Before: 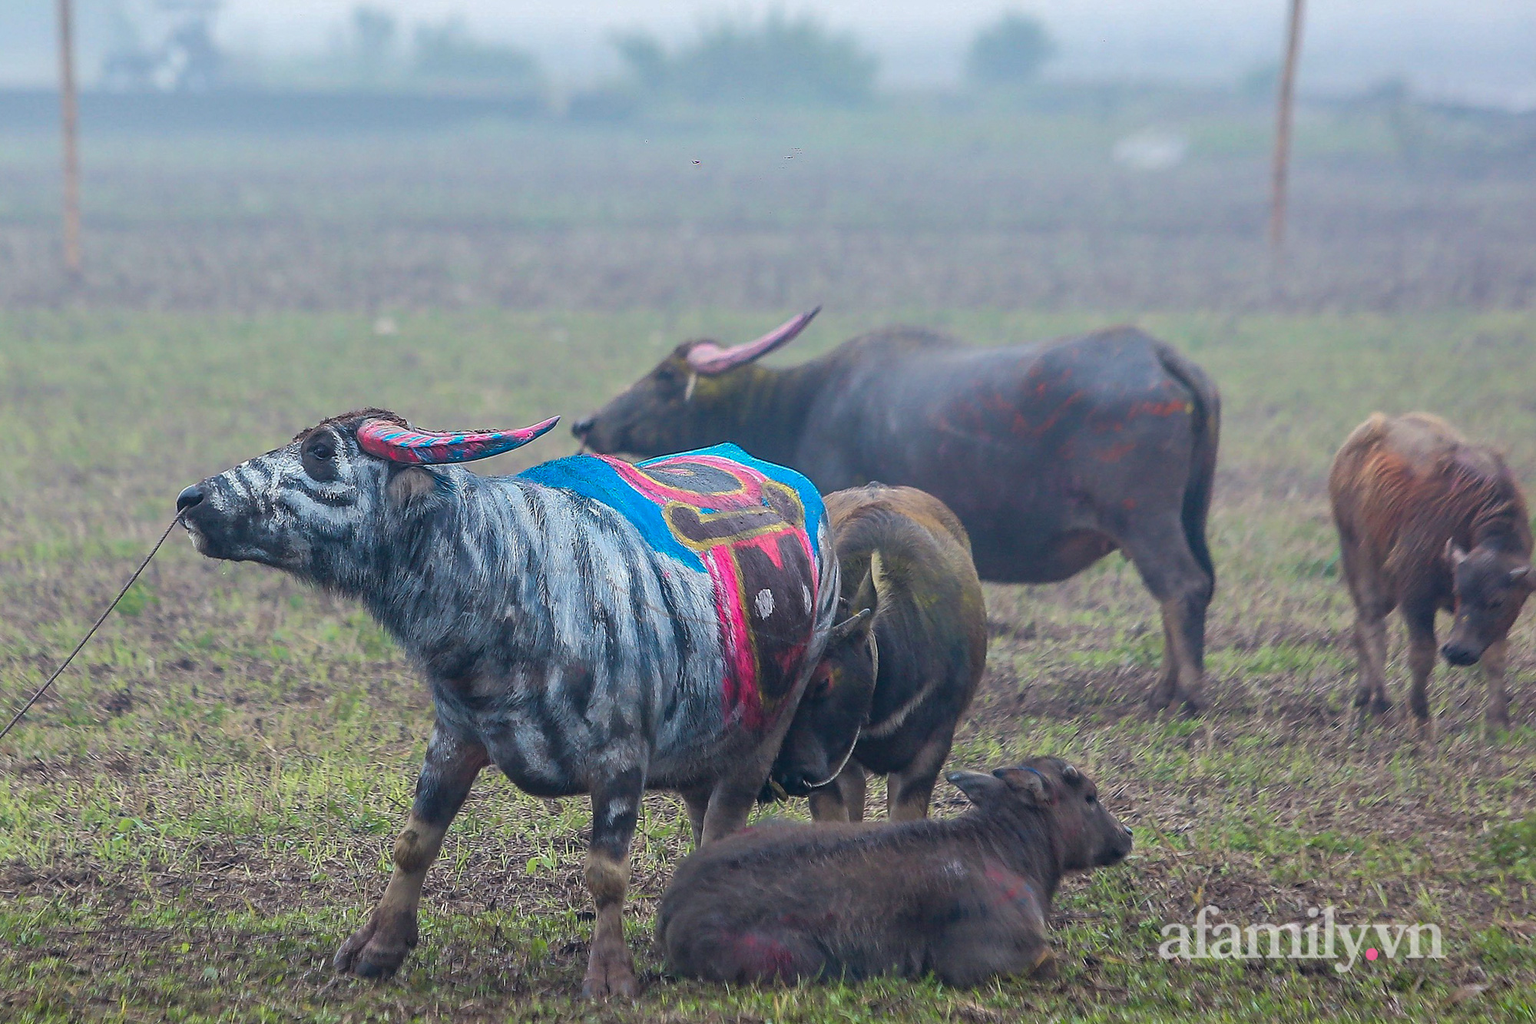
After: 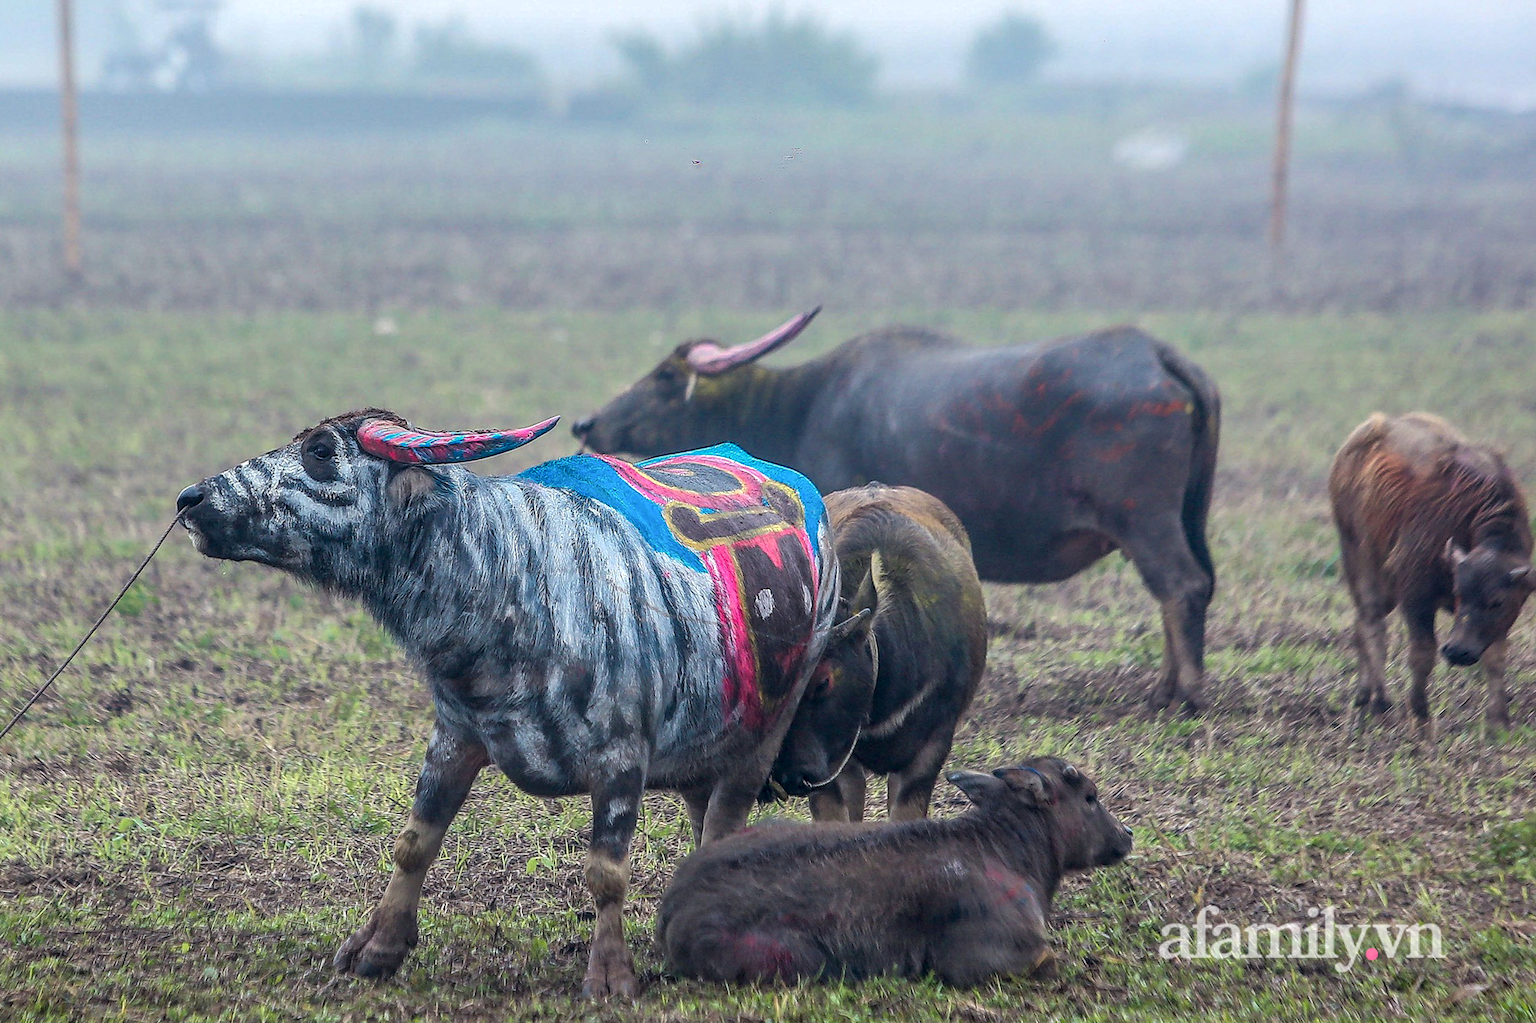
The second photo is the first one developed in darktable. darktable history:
local contrast: highlights 20%, detail 150%
bloom: size 38%, threshold 95%, strength 30%
